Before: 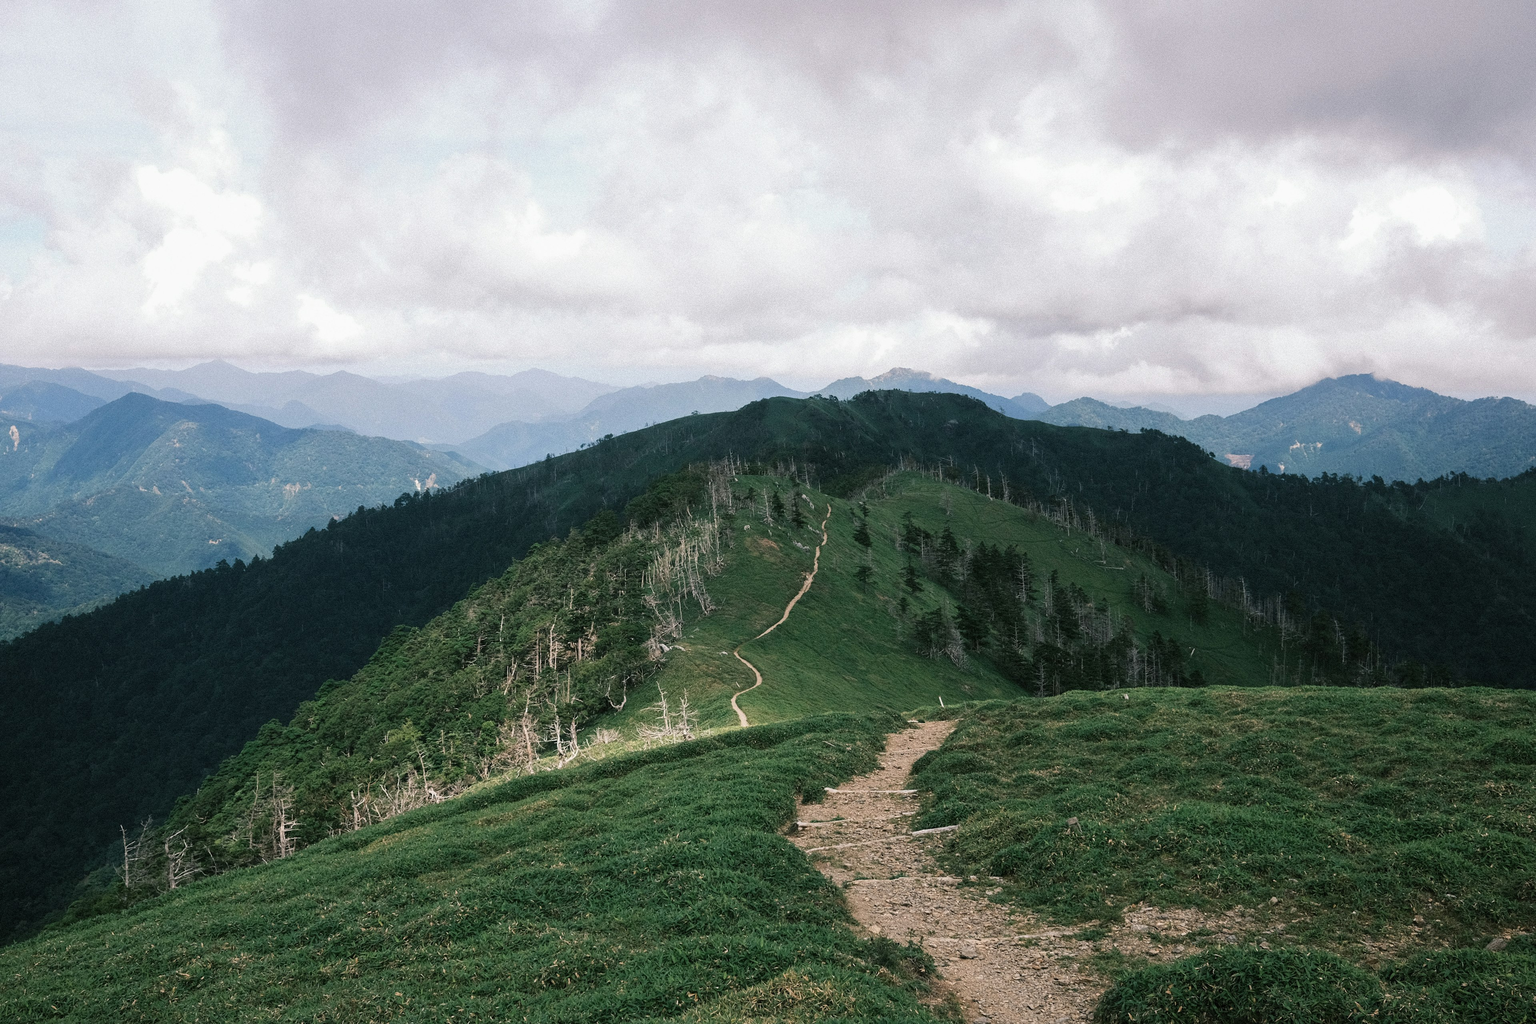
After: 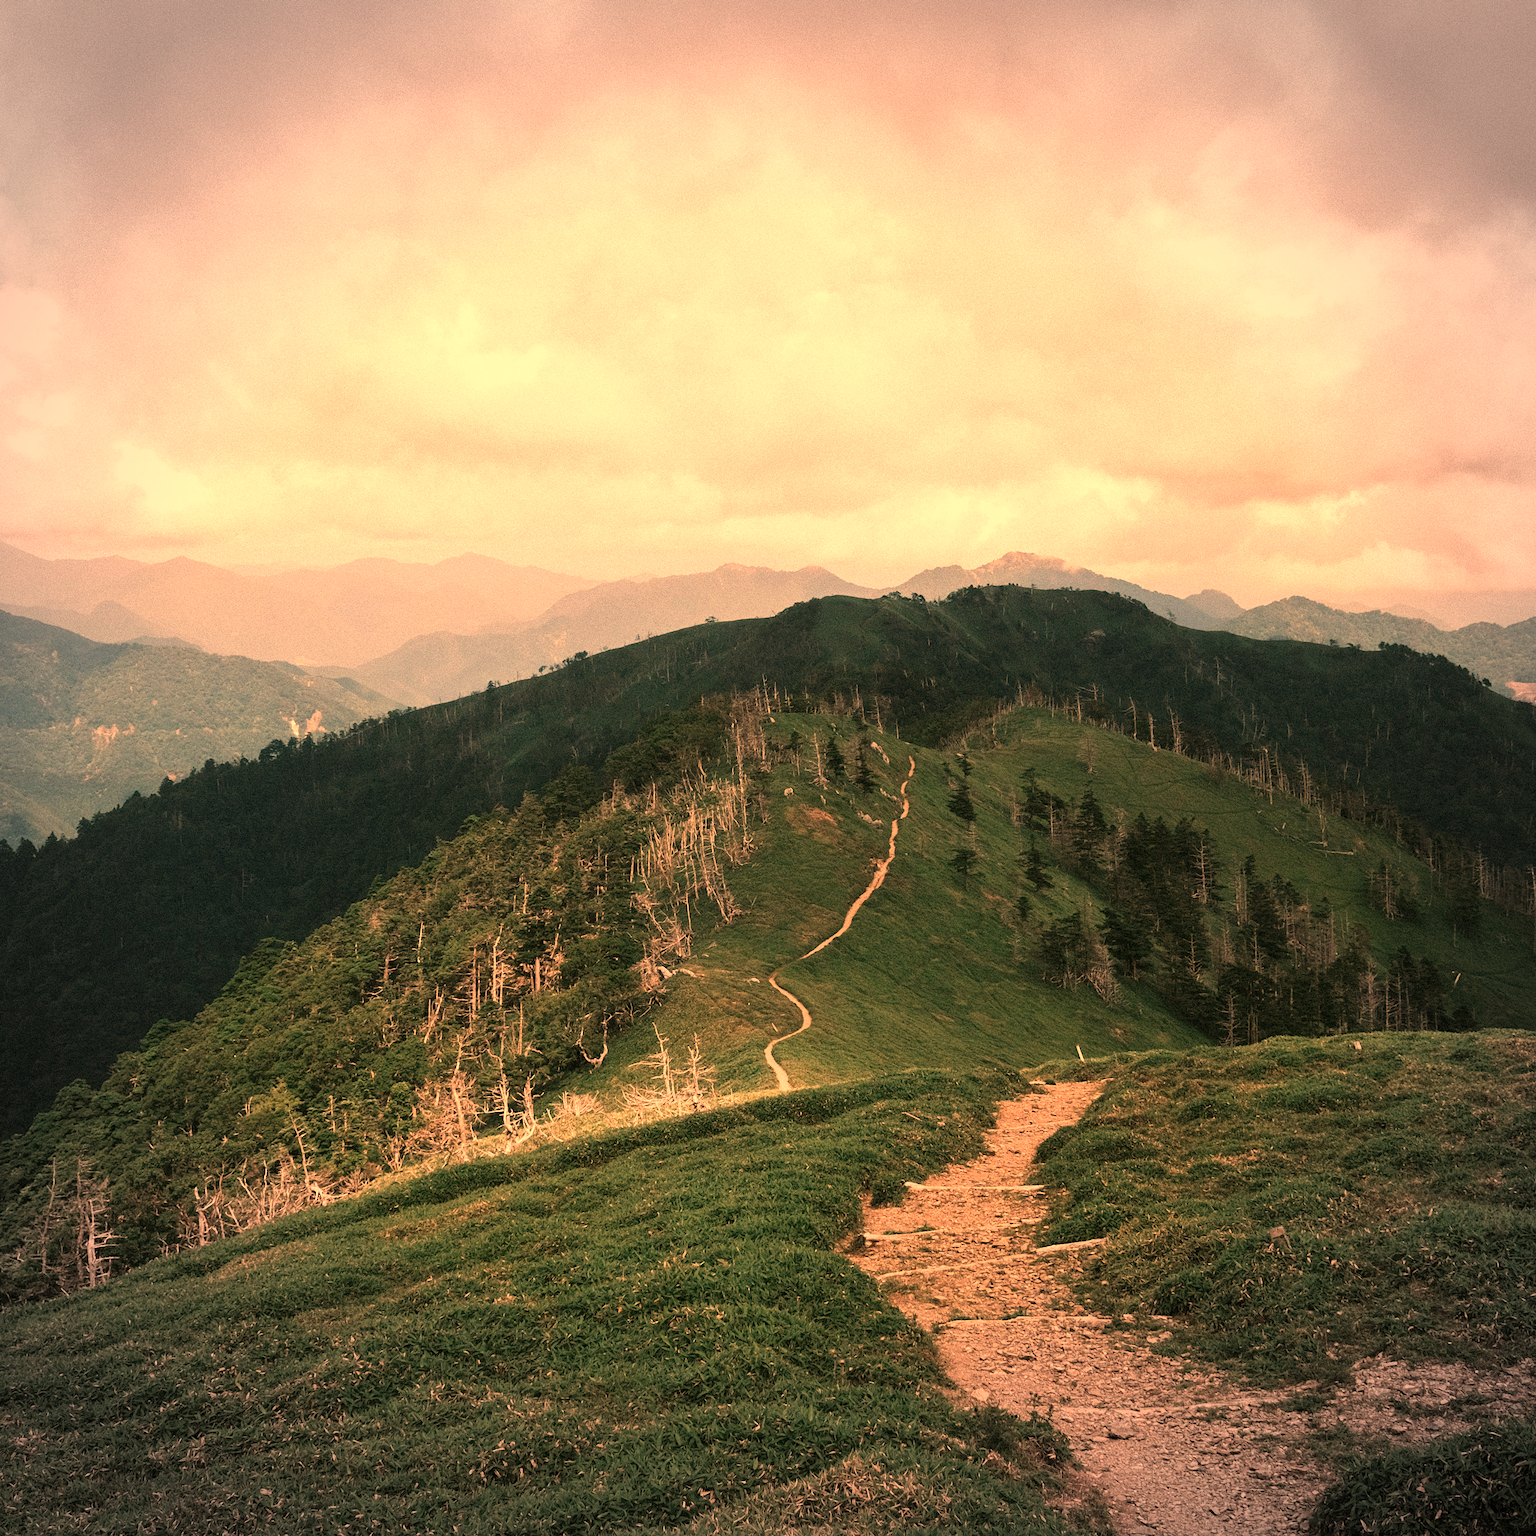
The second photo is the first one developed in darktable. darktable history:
vignetting: width/height ratio 1.094
crop and rotate: left 14.436%, right 18.898%
color balance rgb: linear chroma grading › shadows -3%, linear chroma grading › highlights -4%
white balance: red 1.467, blue 0.684
color correction: saturation 0.99
